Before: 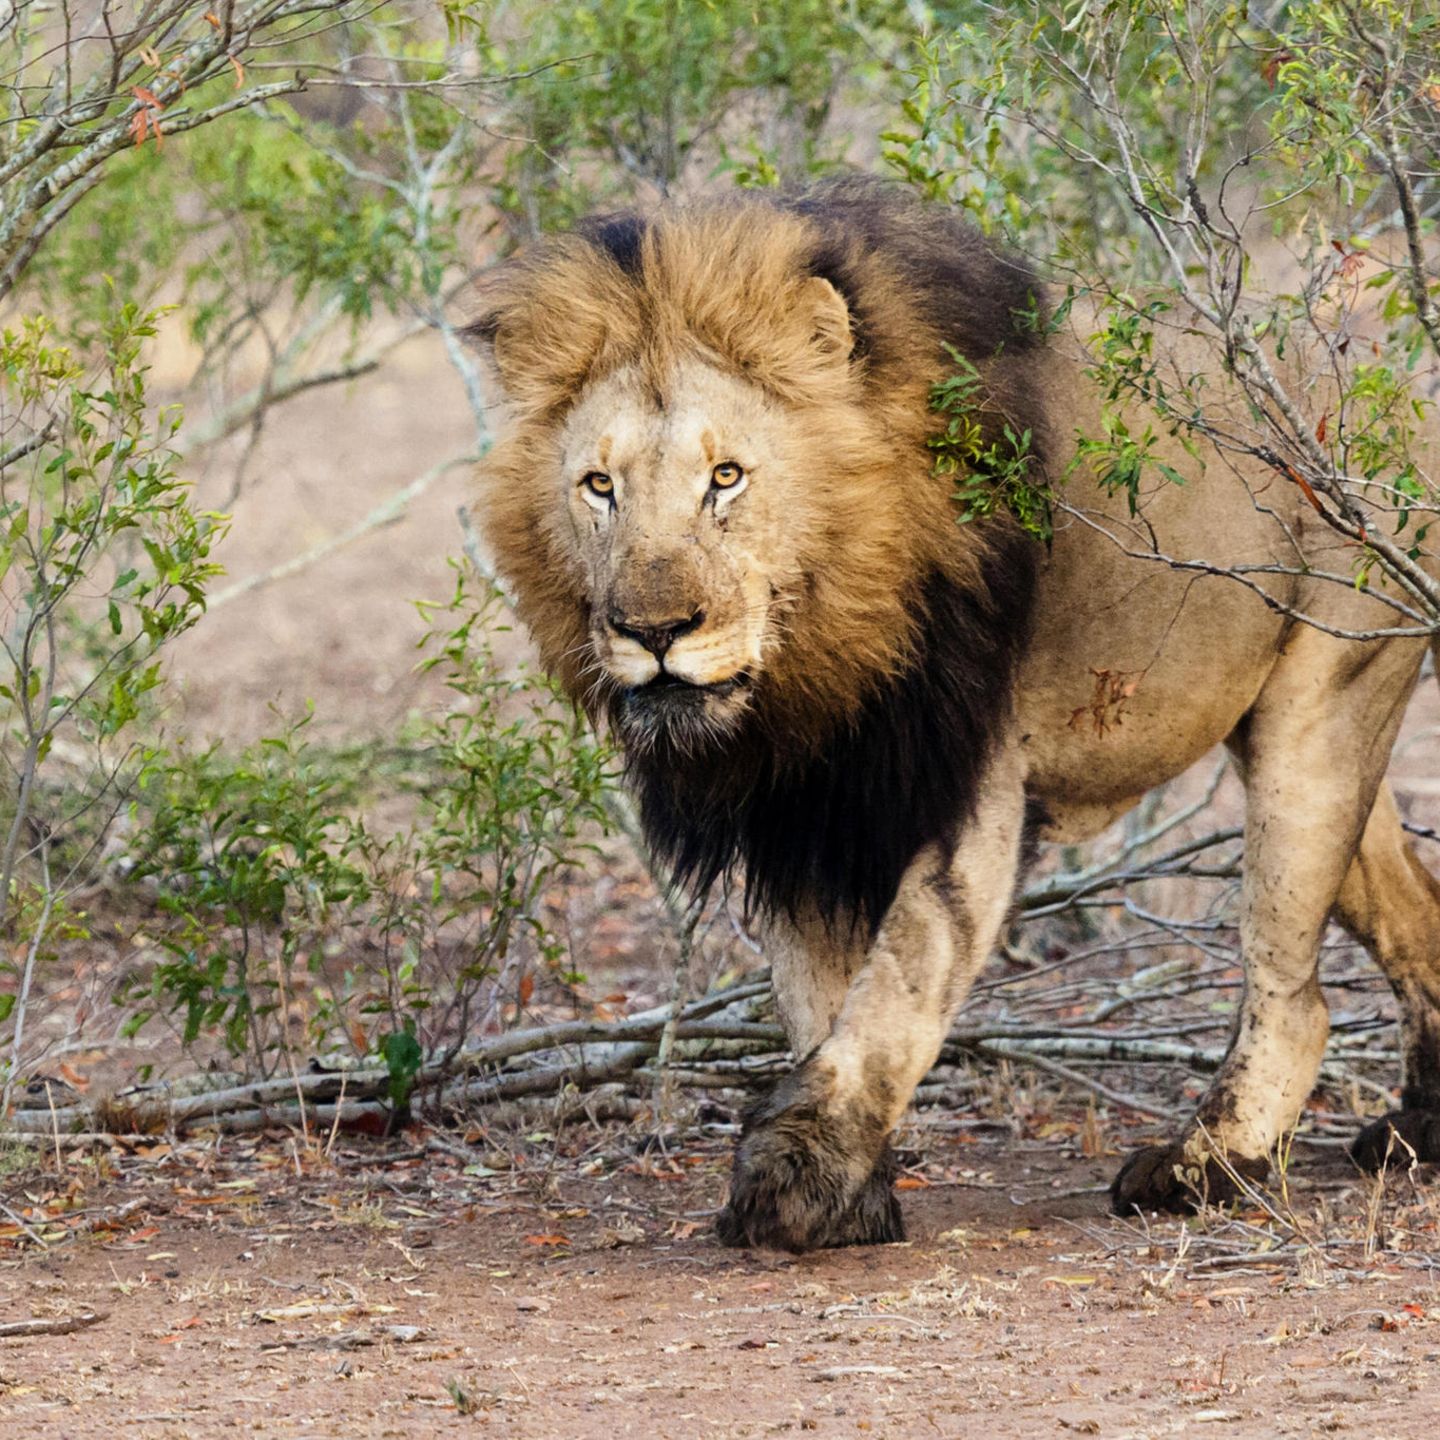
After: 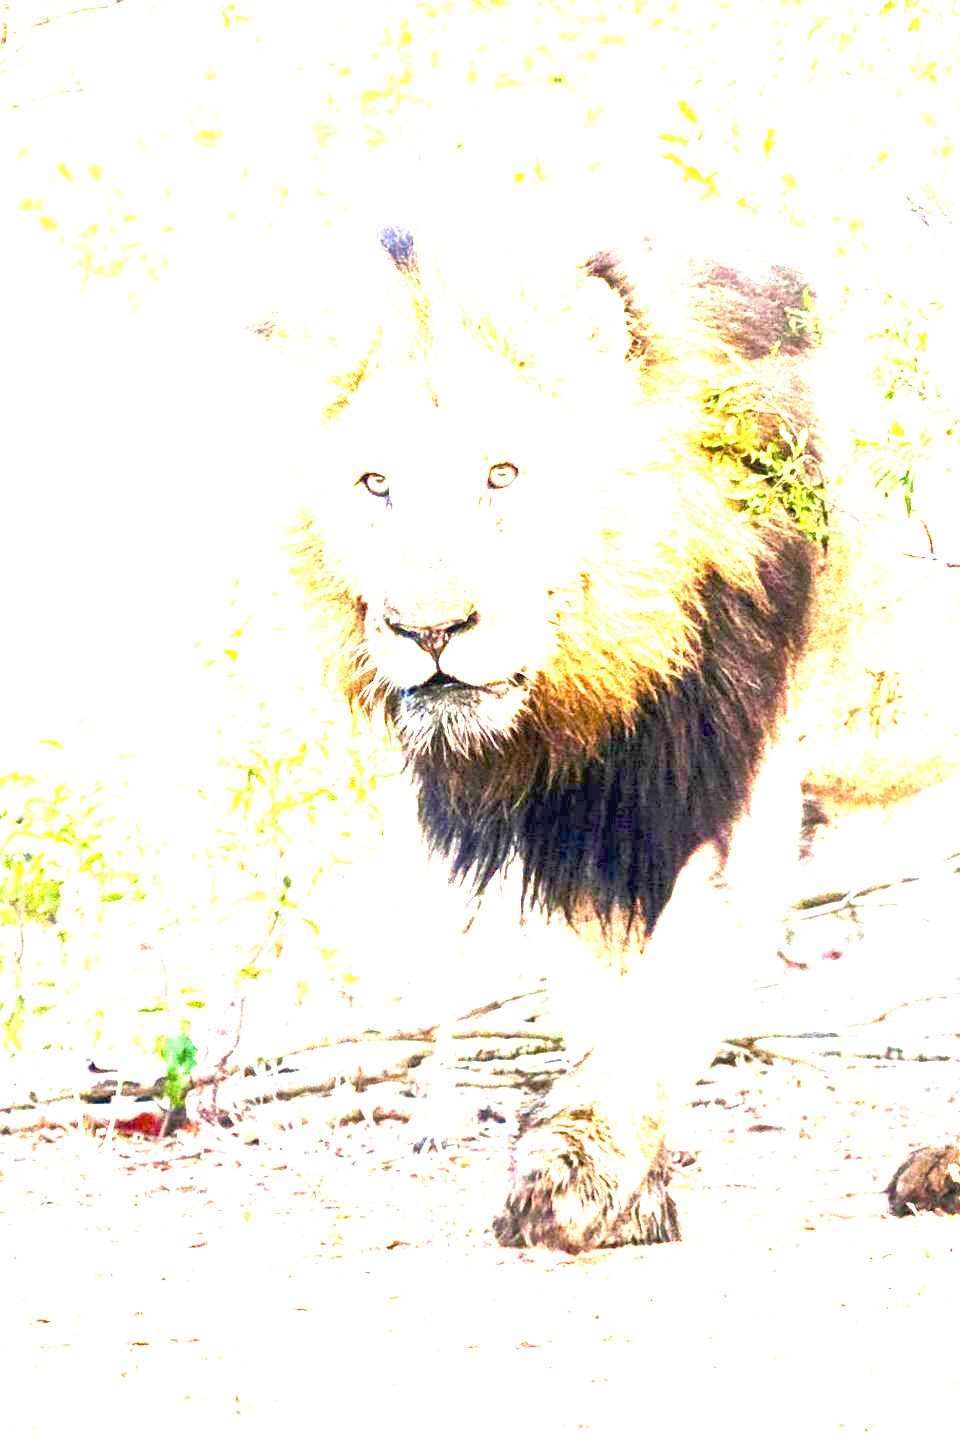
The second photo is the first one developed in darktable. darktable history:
crop and rotate: left 15.572%, right 17.726%
color balance rgb: highlights gain › chroma 2.036%, highlights gain › hue 66.01°, linear chroma grading › global chroma 0.831%, perceptual saturation grading › global saturation 20%, perceptual saturation grading › highlights -24.829%, perceptual saturation grading › shadows 49.824%, perceptual brilliance grading › global brilliance 9.862%
exposure: black level correction 0, exposure 4.003 EV, compensate highlight preservation false
color correction: highlights a* -0.089, highlights b* 0.071
